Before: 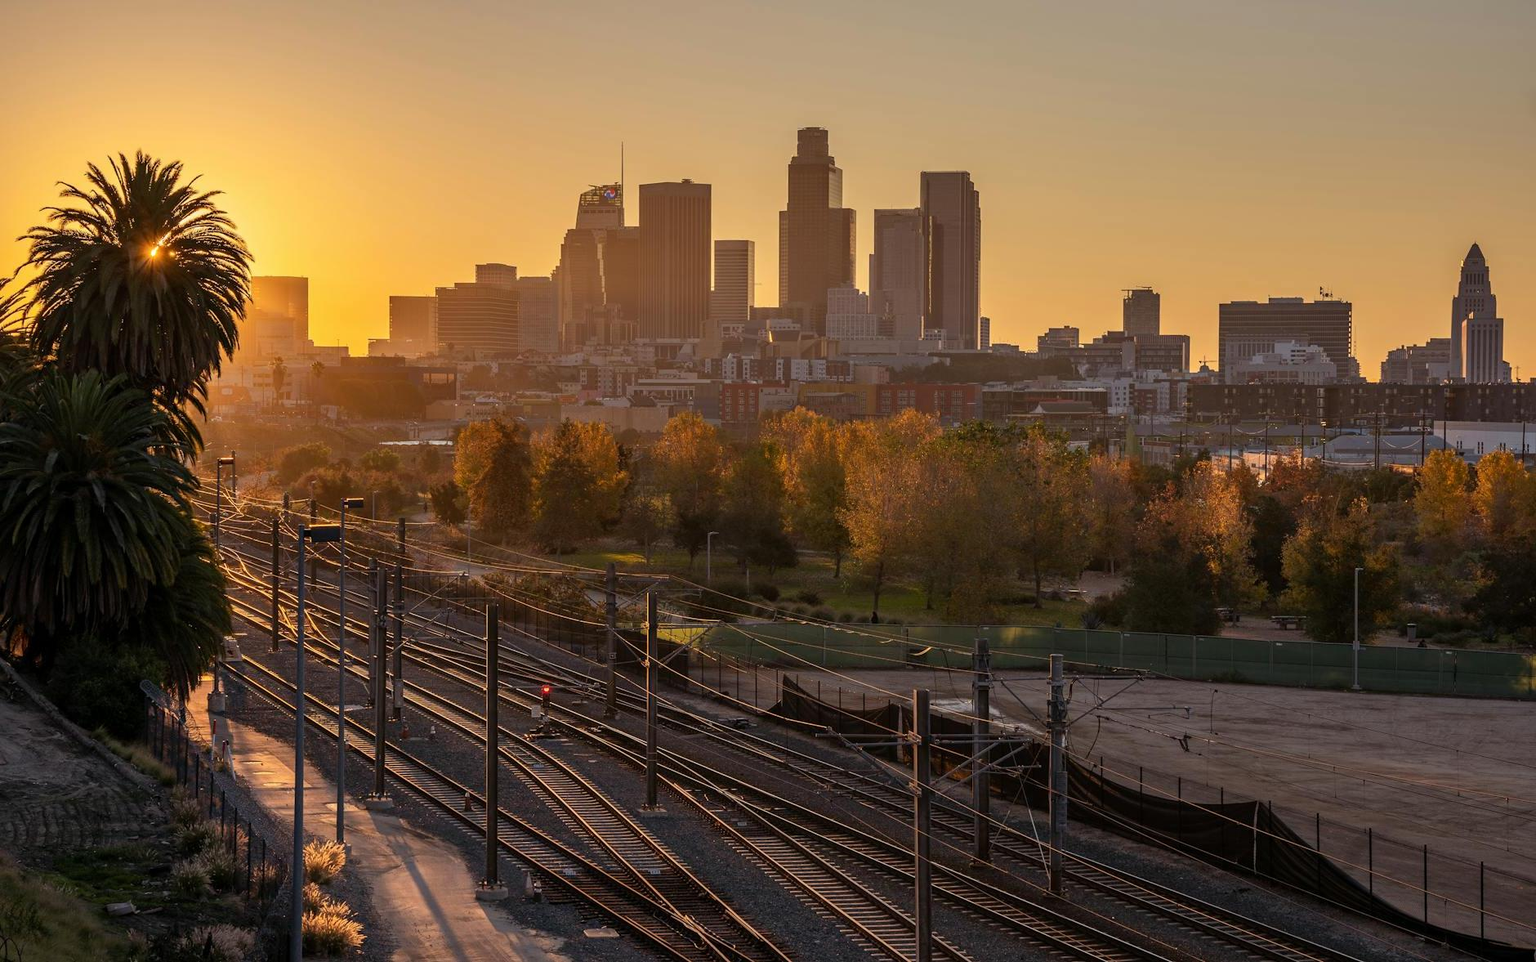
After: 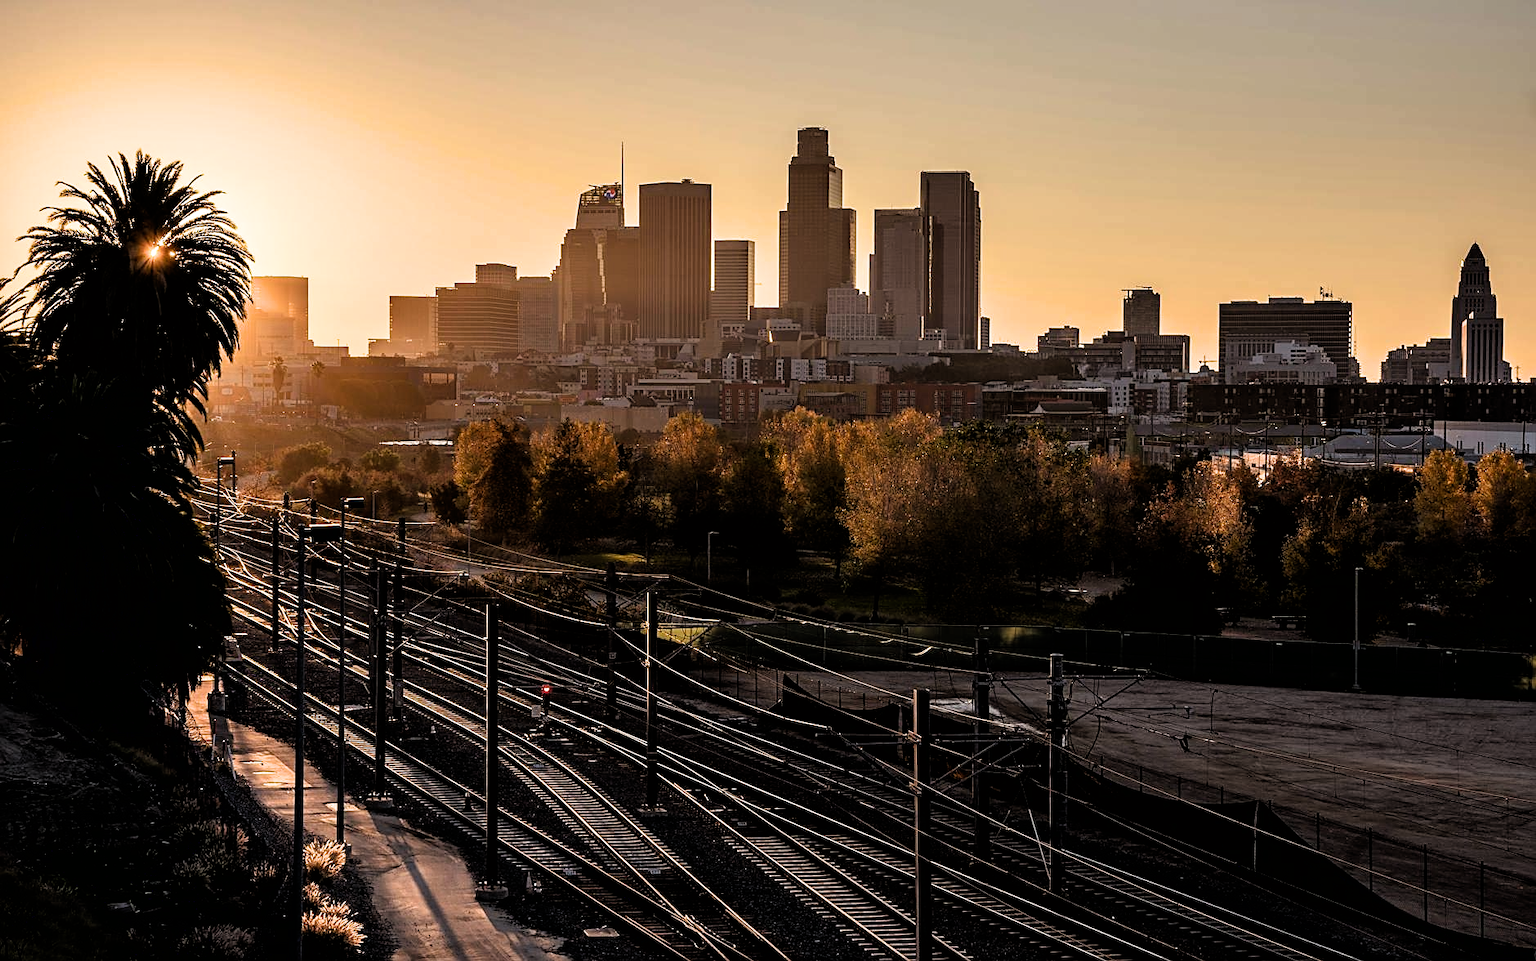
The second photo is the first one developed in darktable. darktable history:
filmic rgb: black relative exposure -3.62 EV, white relative exposure 2.18 EV, hardness 3.62, color science v6 (2022), iterations of high-quality reconstruction 0
sharpen: on, module defaults
